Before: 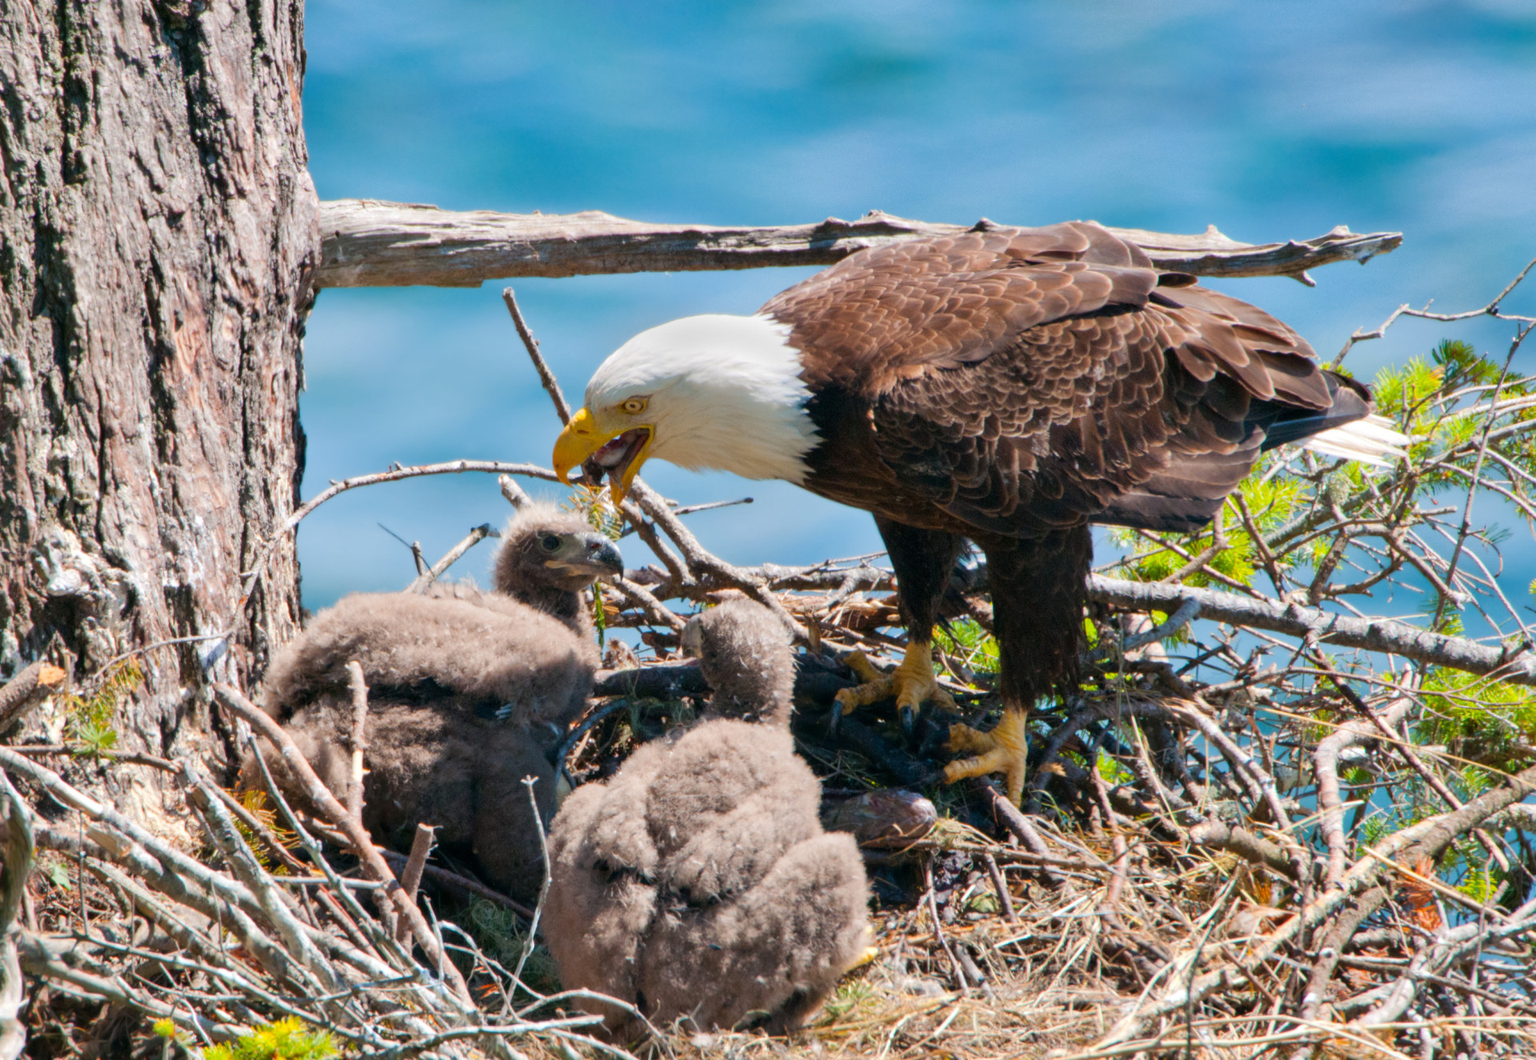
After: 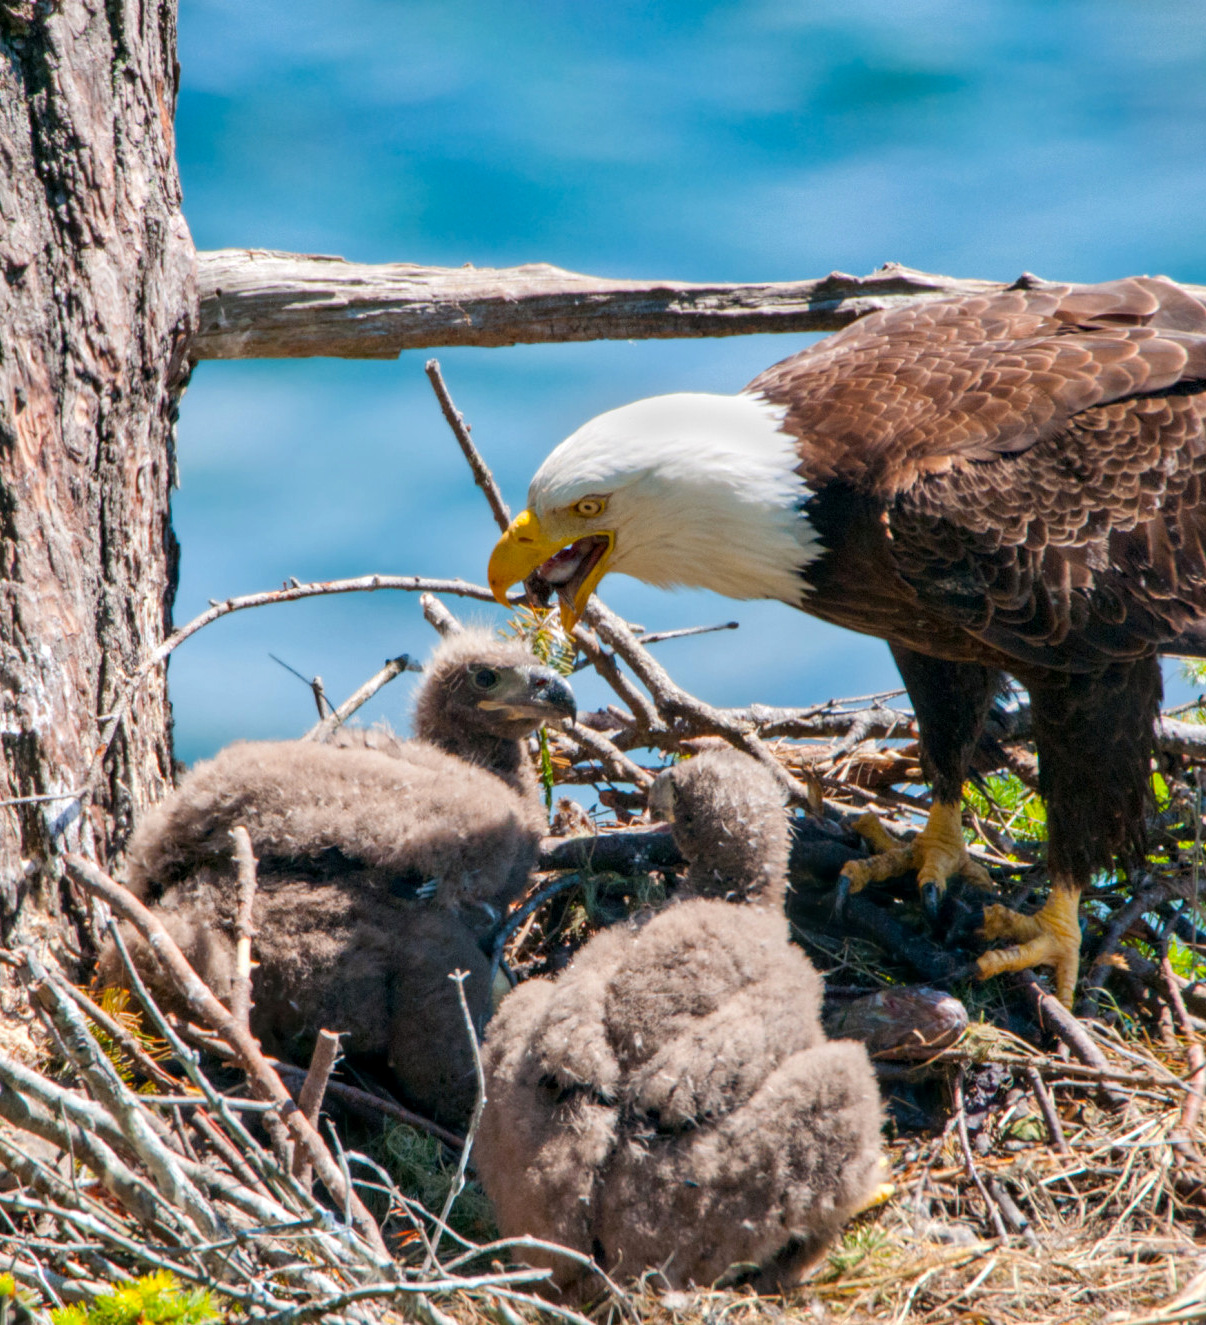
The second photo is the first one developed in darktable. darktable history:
contrast brightness saturation: contrast 0.044, saturation 0.073
crop: left 10.595%, right 26.567%
local contrast: on, module defaults
